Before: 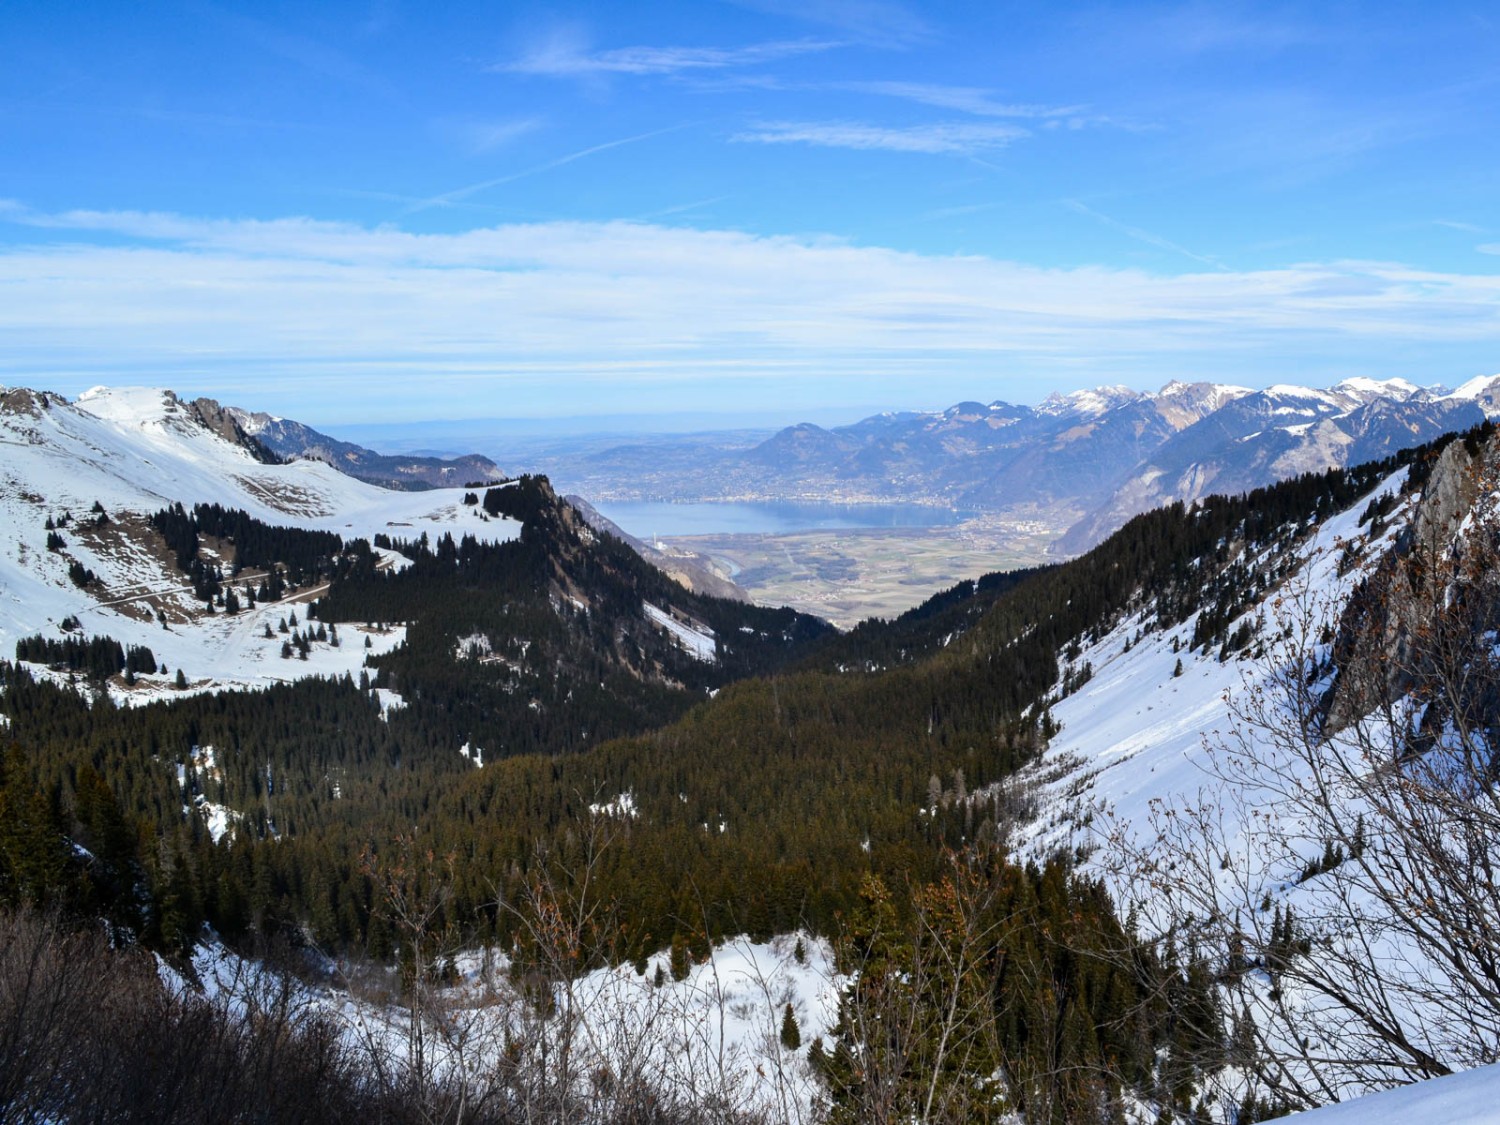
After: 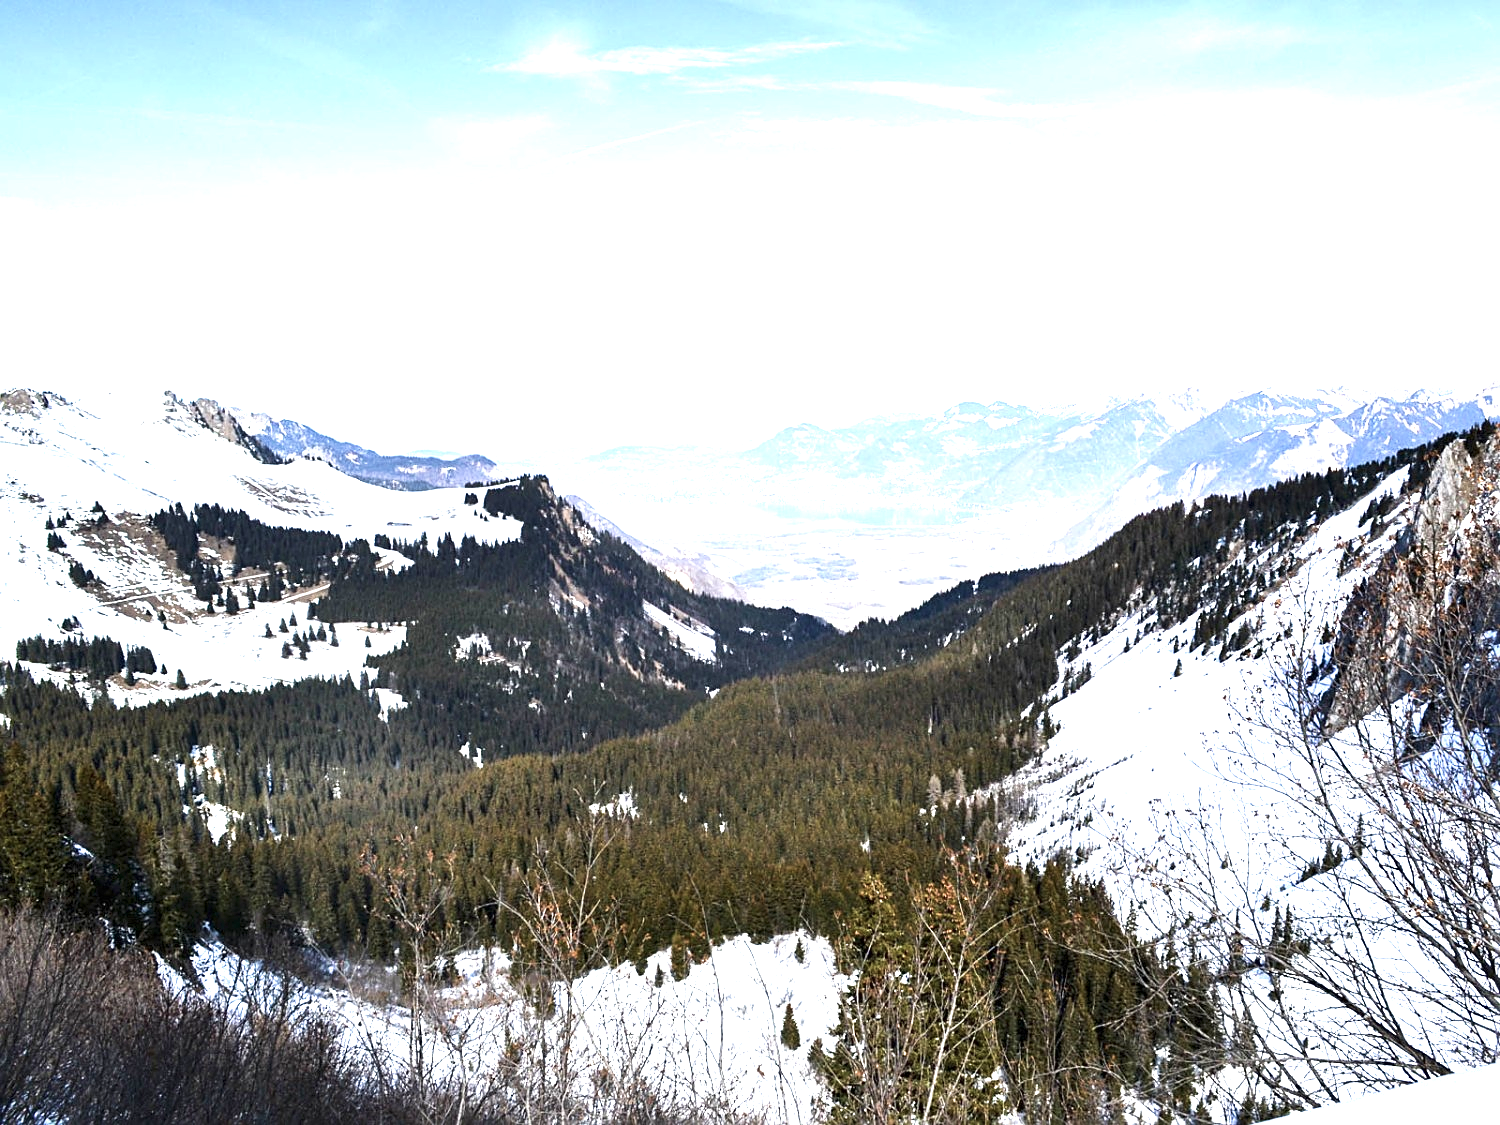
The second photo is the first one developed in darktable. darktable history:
contrast brightness saturation: contrast 0.1, saturation -0.3
velvia: on, module defaults
sharpen: on, module defaults
exposure: black level correction 0, exposure 1.741 EV, compensate exposure bias true, compensate highlight preservation false
